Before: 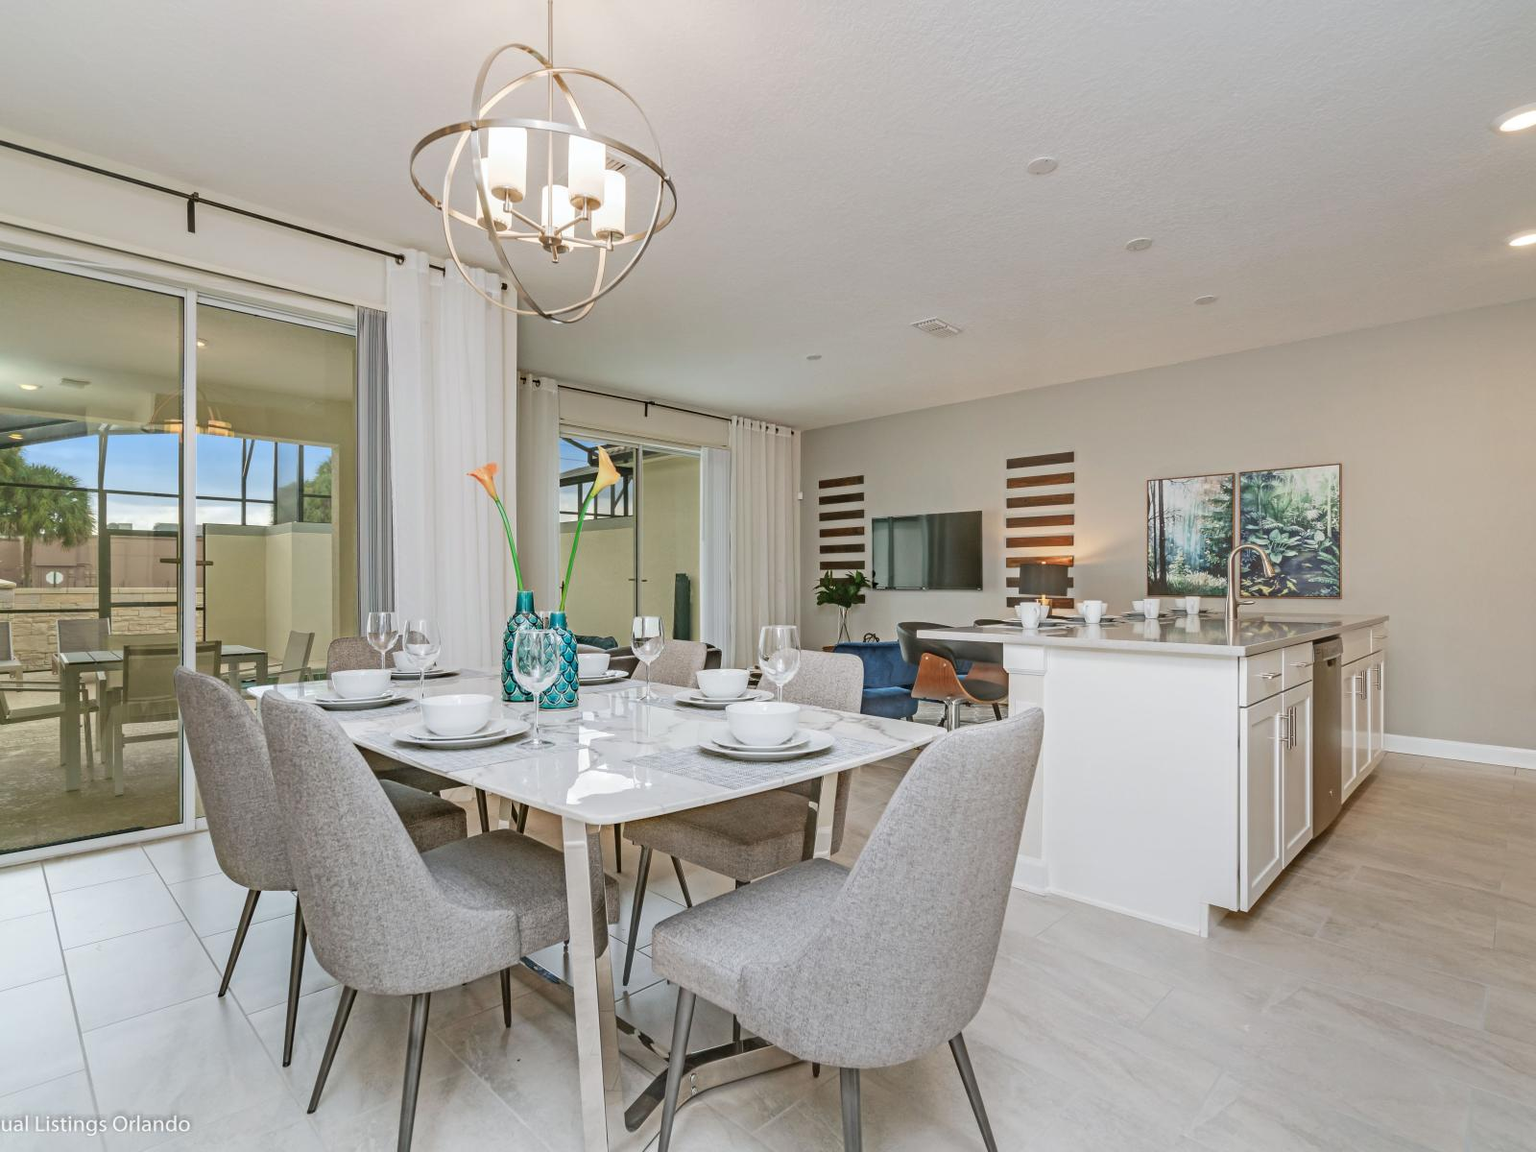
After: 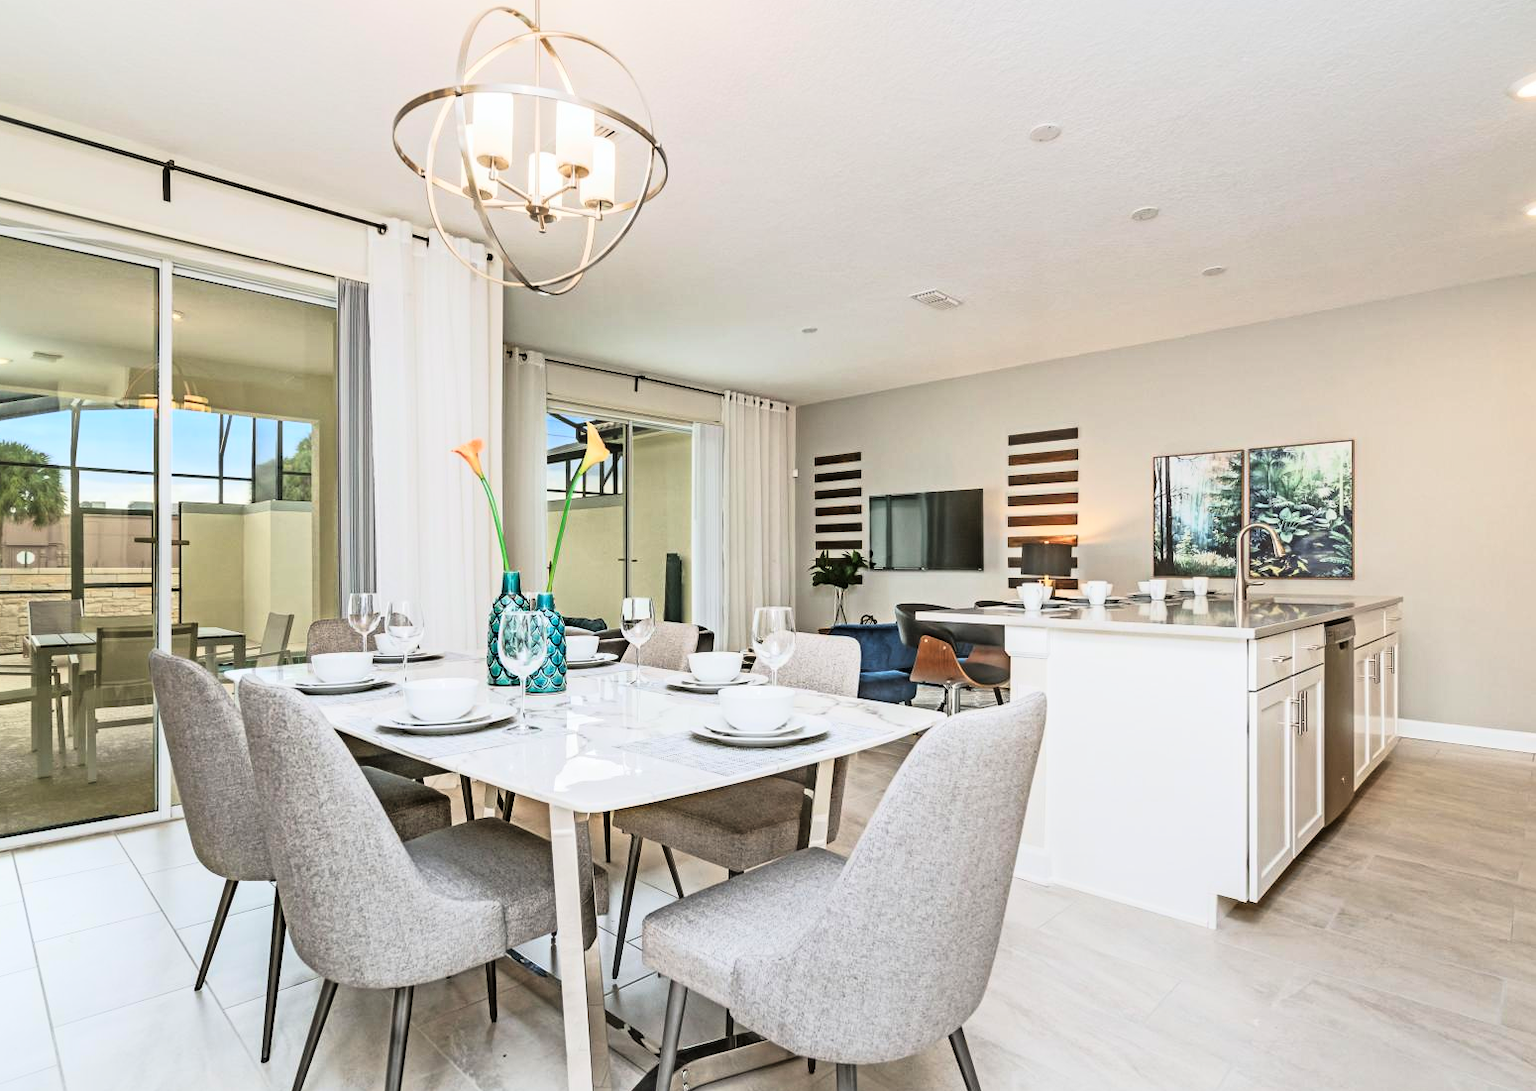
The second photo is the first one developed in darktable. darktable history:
crop: left 1.964%, top 3.251%, right 1.122%, bottom 4.933%
tone curve: curves: ch0 [(0.016, 0.011) (0.084, 0.026) (0.469, 0.508) (0.721, 0.862) (1, 1)], color space Lab, linked channels, preserve colors none
